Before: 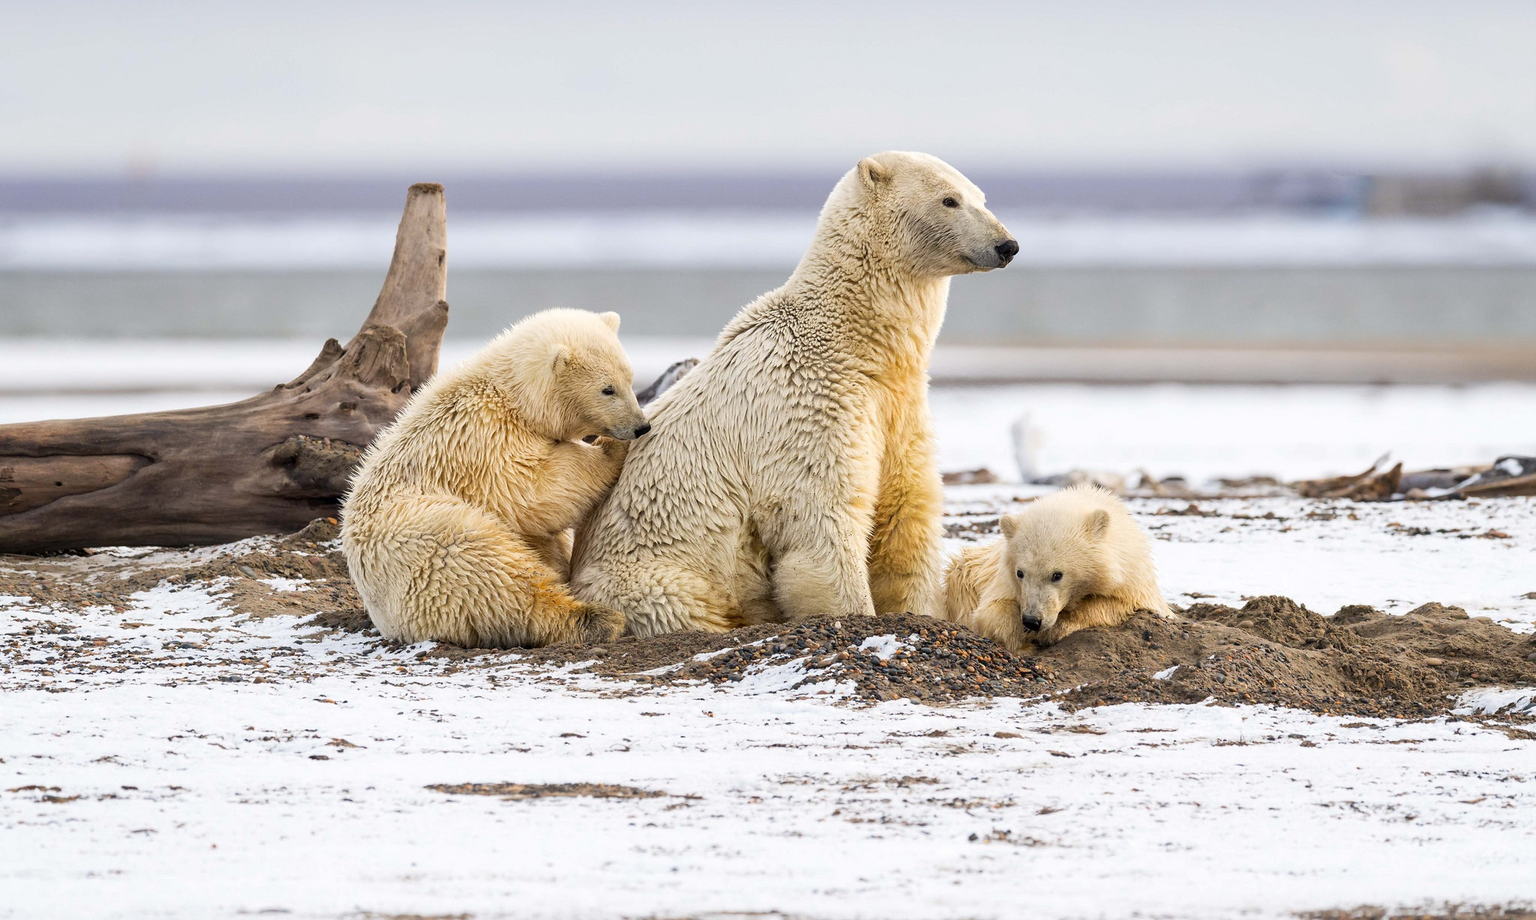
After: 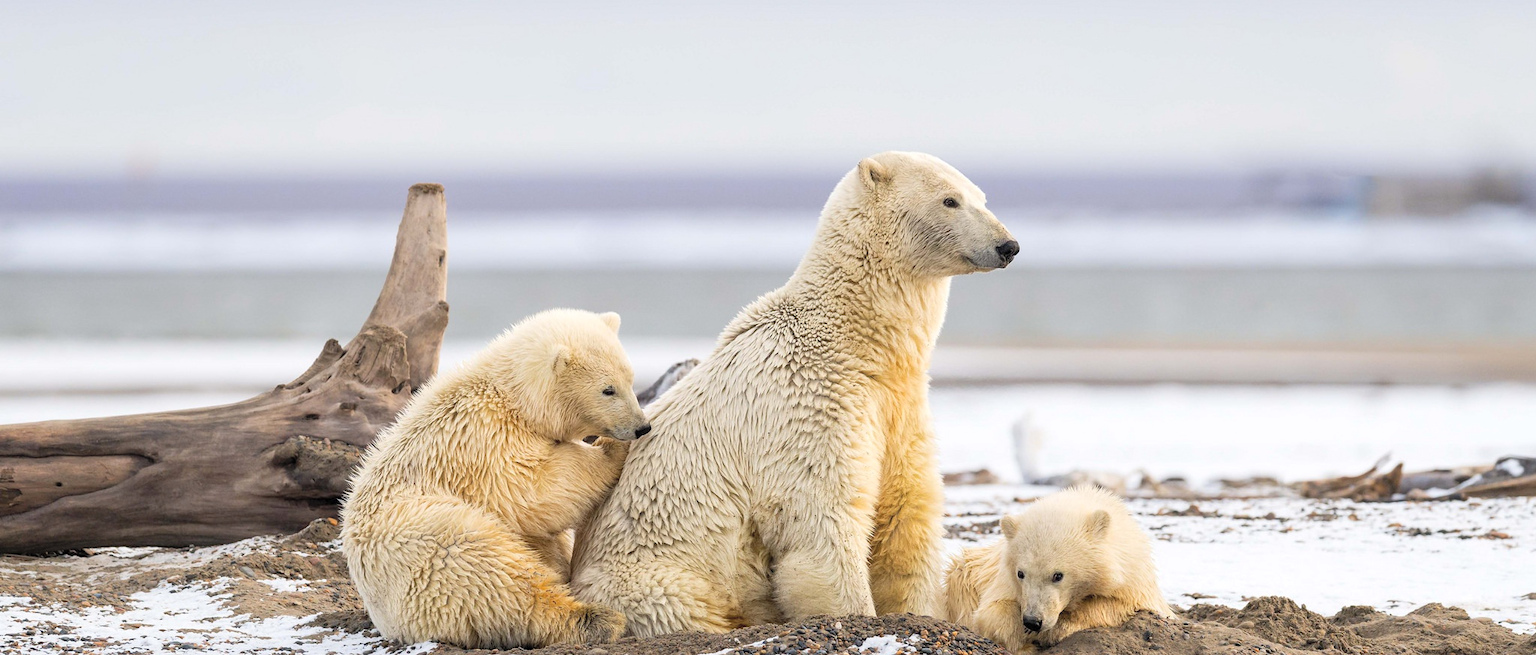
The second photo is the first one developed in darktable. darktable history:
crop: right 0%, bottom 28.73%
contrast brightness saturation: brightness 0.148
tone equalizer: edges refinement/feathering 500, mask exposure compensation -1.57 EV, preserve details no
